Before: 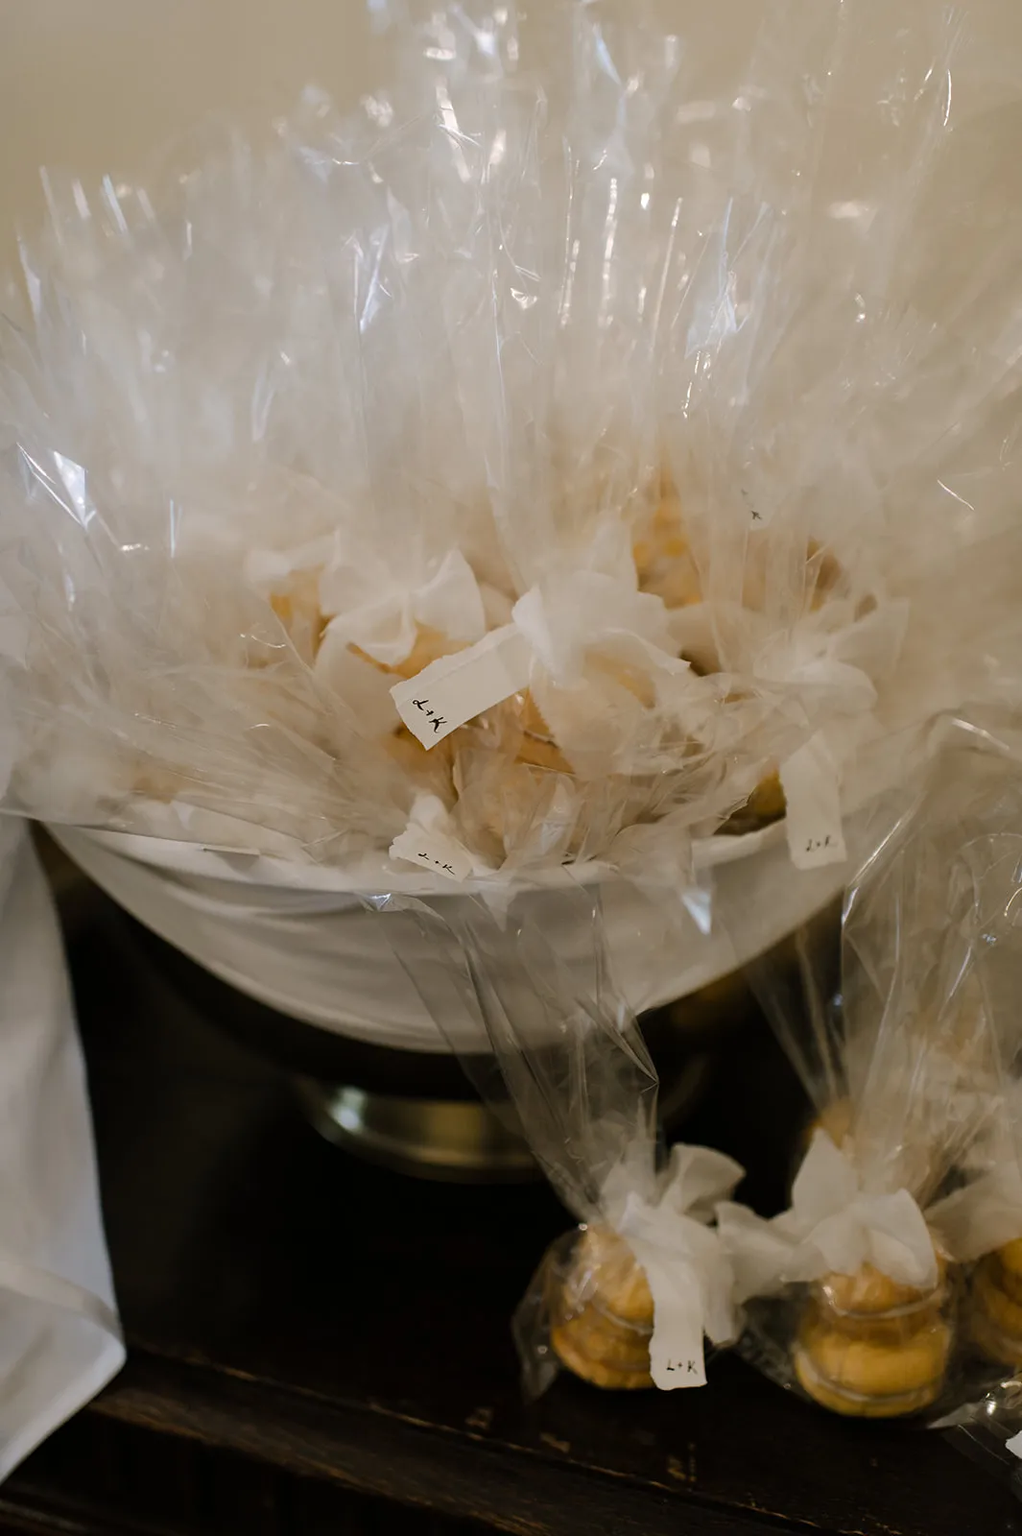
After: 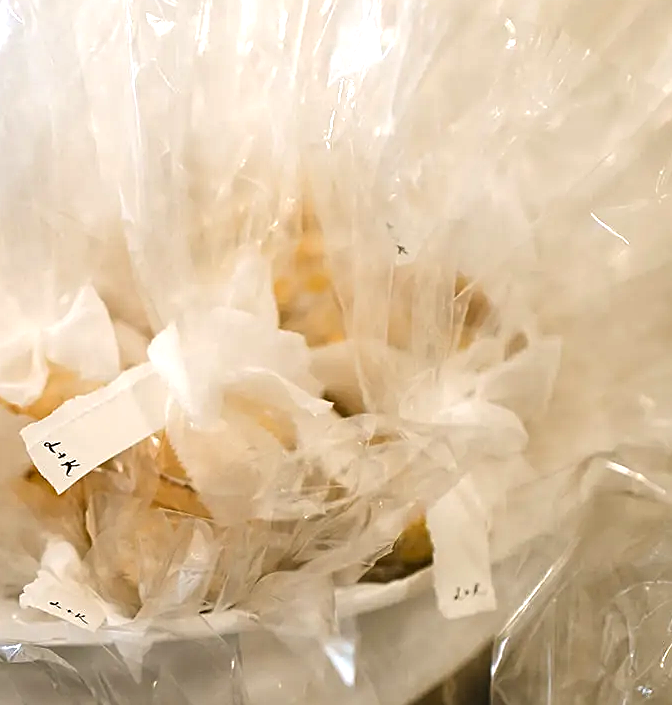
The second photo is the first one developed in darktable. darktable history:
crop: left 36.244%, top 17.972%, right 0.65%, bottom 37.925%
sharpen: on, module defaults
exposure: black level correction 0, exposure 1 EV, compensate highlight preservation false
local contrast: highlights 105%, shadows 101%, detail 119%, midtone range 0.2
